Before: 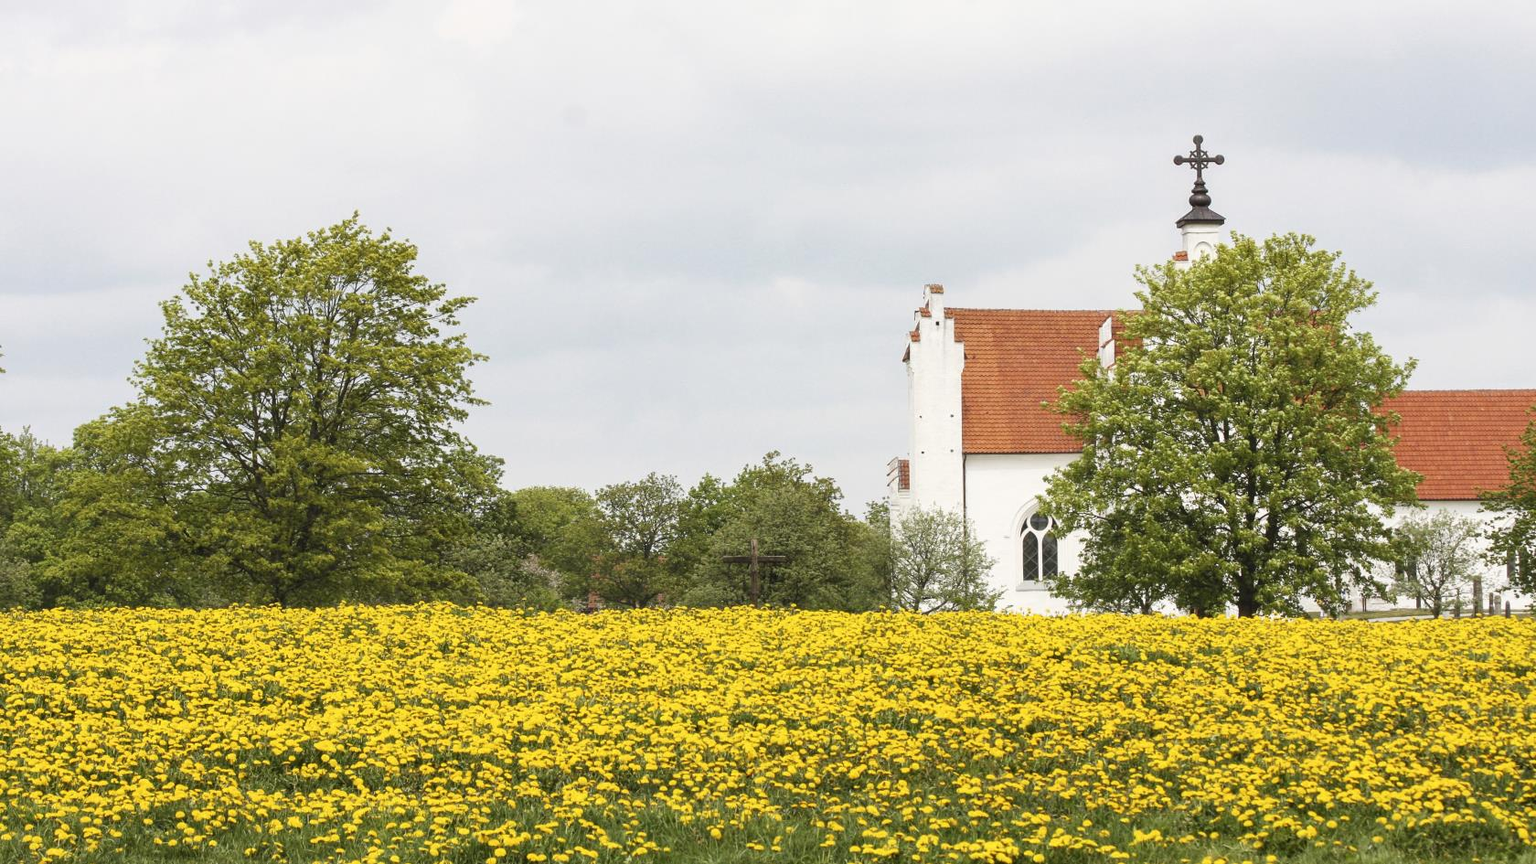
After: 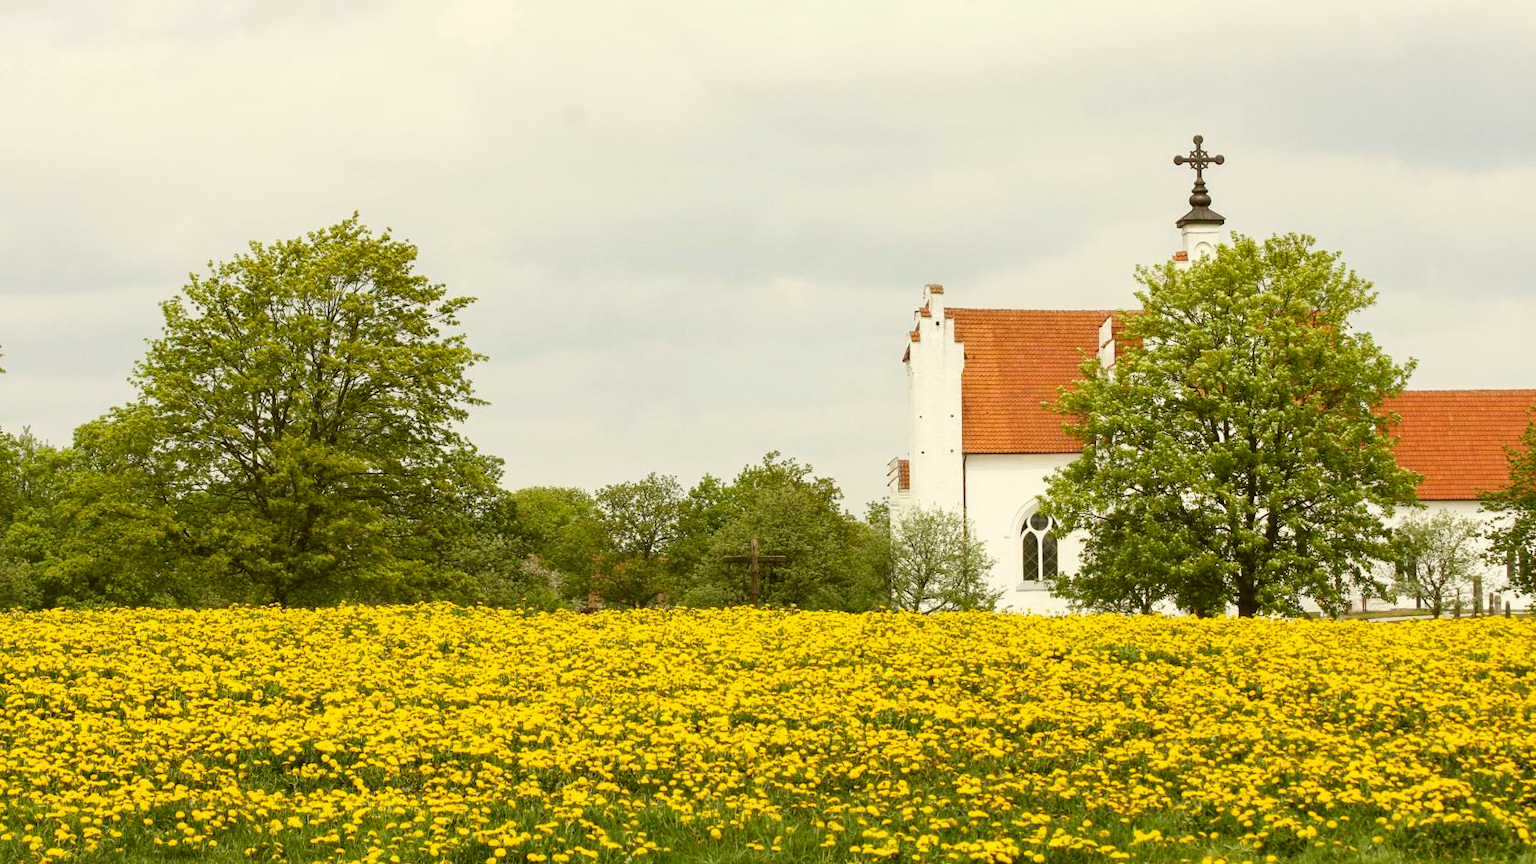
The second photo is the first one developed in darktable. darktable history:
color correction: highlights a* -1.47, highlights b* 10.48, shadows a* 0.468, shadows b* 19.63
